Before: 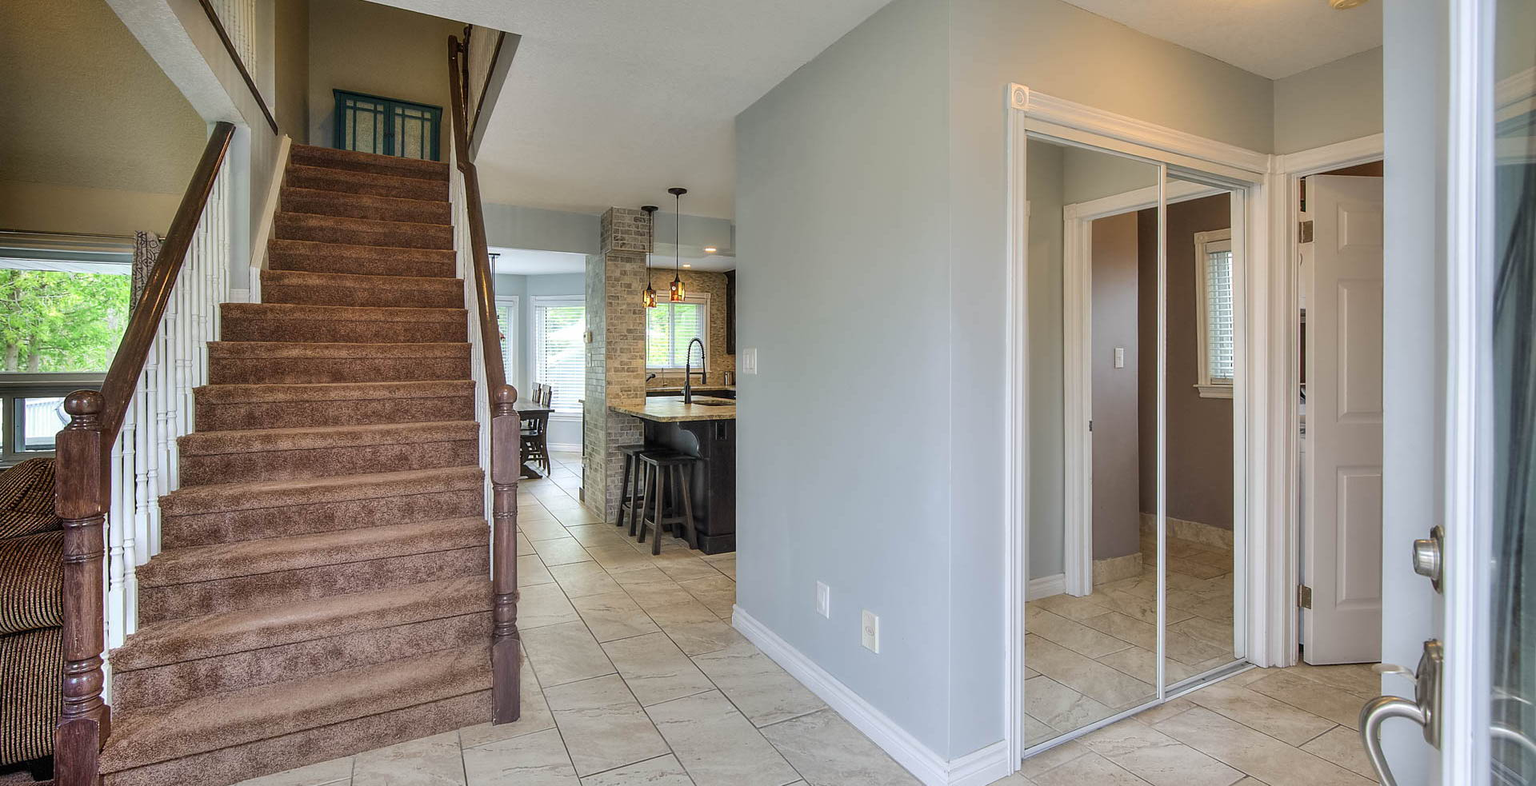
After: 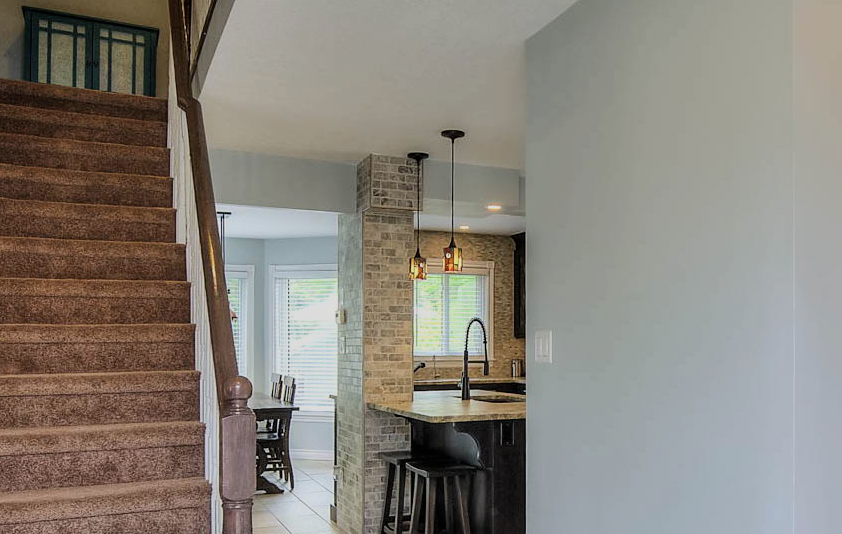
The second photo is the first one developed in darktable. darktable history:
contrast brightness saturation: saturation -0.057
filmic rgb: black relative exposure -8.03 EV, white relative exposure 3.85 EV, hardness 4.3, color science v6 (2022)
crop: left 20.533%, top 10.783%, right 35.58%, bottom 34.877%
